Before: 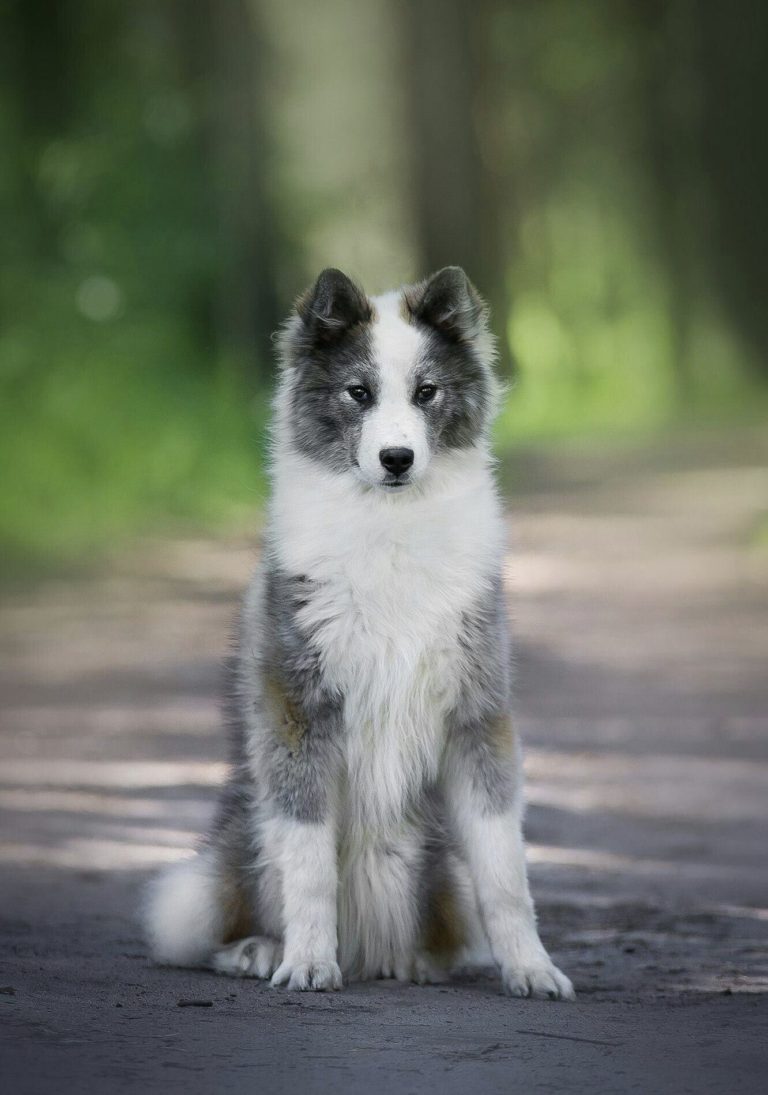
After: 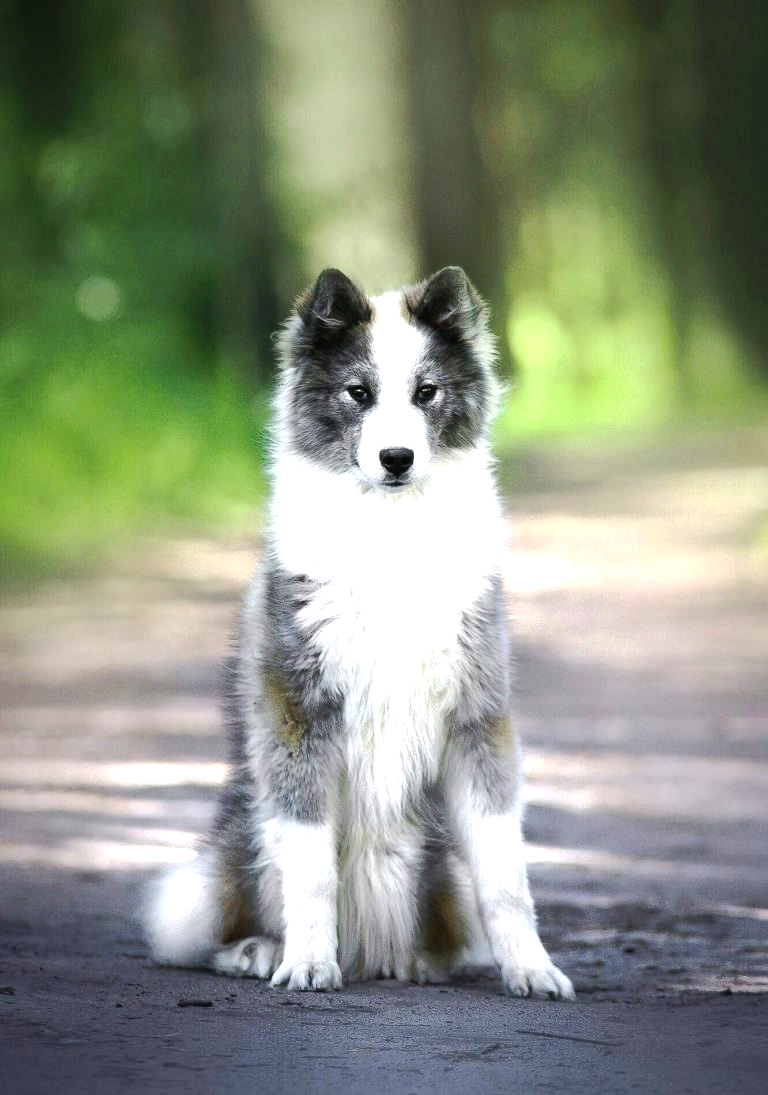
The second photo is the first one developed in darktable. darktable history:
tone curve: curves: ch0 [(0, 0) (0.003, 0.008) (0.011, 0.011) (0.025, 0.014) (0.044, 0.021) (0.069, 0.029) (0.1, 0.042) (0.136, 0.06) (0.177, 0.09) (0.224, 0.126) (0.277, 0.177) (0.335, 0.243) (0.399, 0.31) (0.468, 0.388) (0.543, 0.484) (0.623, 0.585) (0.709, 0.683) (0.801, 0.775) (0.898, 0.873) (1, 1)], preserve colors none
exposure: black level correction 0, exposure 1.1 EV, compensate exposure bias true, compensate highlight preservation false
